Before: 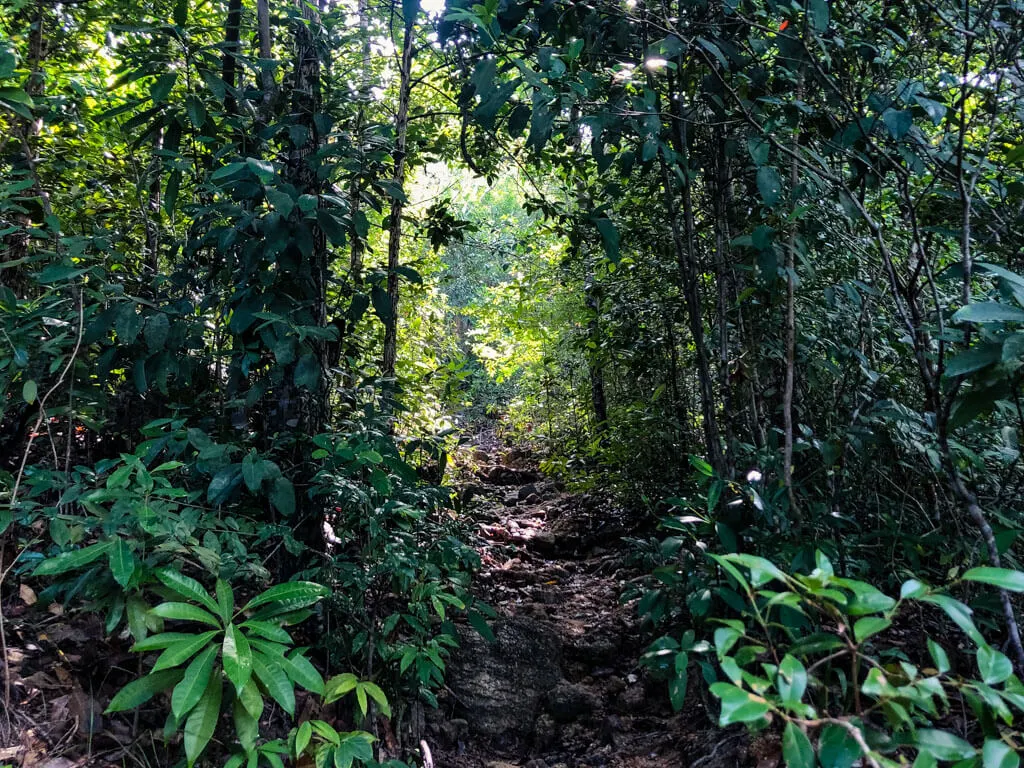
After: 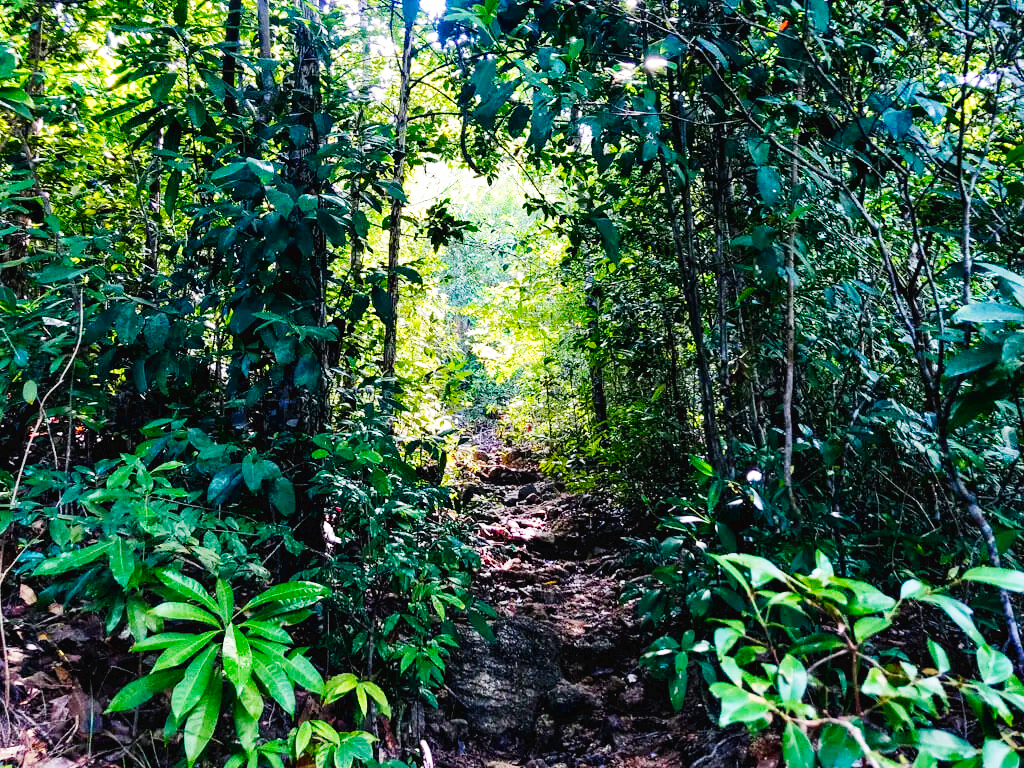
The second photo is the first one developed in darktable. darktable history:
exposure: black level correction 0.001, compensate exposure bias true, compensate highlight preservation false
base curve: curves: ch0 [(0, 0.003) (0.001, 0.002) (0.006, 0.004) (0.02, 0.022) (0.048, 0.086) (0.094, 0.234) (0.162, 0.431) (0.258, 0.629) (0.385, 0.8) (0.548, 0.918) (0.751, 0.988) (1, 1)], preserve colors none
color balance rgb: perceptual saturation grading › global saturation 20%, perceptual saturation grading › highlights -25.9%, perceptual saturation grading › shadows 25.038%, contrast -10.257%
tone equalizer: edges refinement/feathering 500, mask exposure compensation -1.57 EV, preserve details no
